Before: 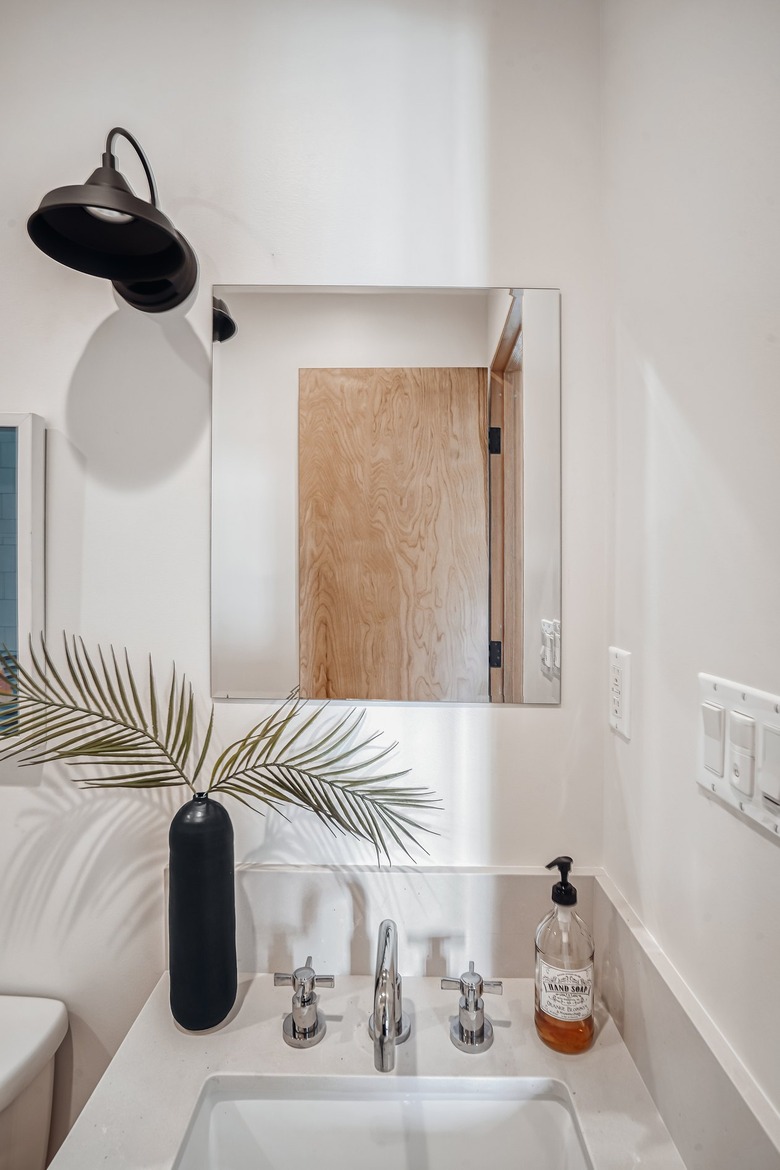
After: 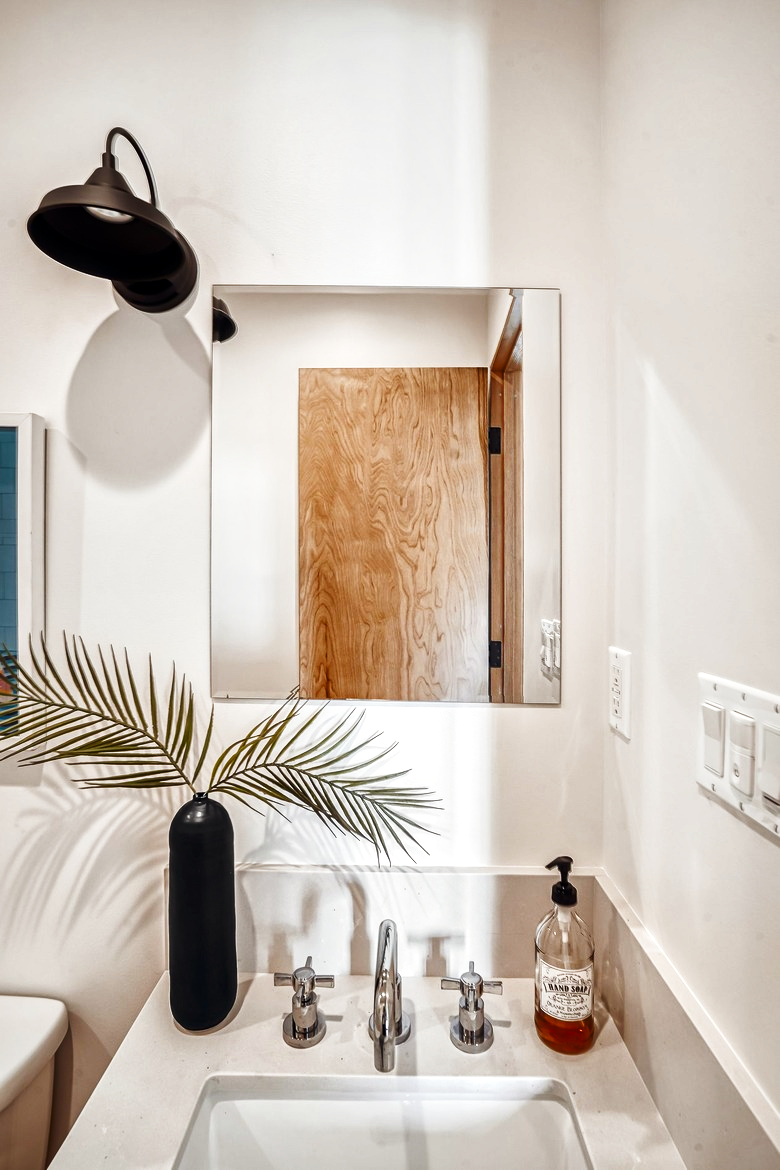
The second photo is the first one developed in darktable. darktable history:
tone curve: curves: ch0 [(0, 0) (0.004, 0.001) (0.133, 0.078) (0.325, 0.241) (0.832, 0.917) (1, 1)], preserve colors none
local contrast: mode bilateral grid, contrast 21, coarseness 50, detail 148%, midtone range 0.2
color balance rgb: power › chroma 0.696%, power › hue 60°, perceptual saturation grading › global saturation 20%, perceptual saturation grading › highlights -50.409%, perceptual saturation grading › shadows 30.162%, global vibrance 20%
